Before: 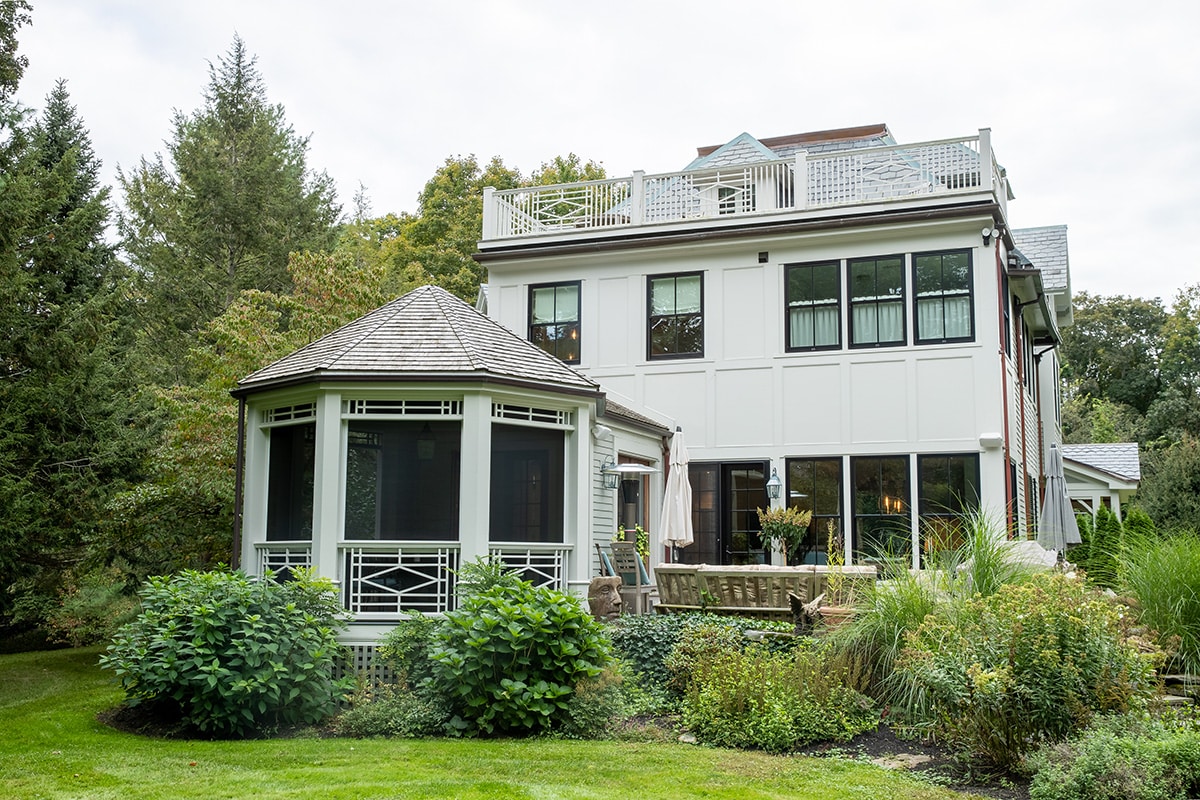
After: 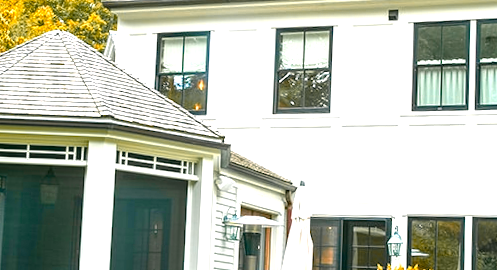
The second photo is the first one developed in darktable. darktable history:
color zones: curves: ch1 [(0.263, 0.53) (0.376, 0.287) (0.487, 0.512) (0.748, 0.547) (1, 0.513)]; ch2 [(0.262, 0.45) (0.751, 0.477)], mix 31.98%
rotate and perspective: rotation 2.17°, automatic cropping off
local contrast: on, module defaults
white balance: red 0.931, blue 1.11
crop: left 31.751%, top 32.172%, right 27.8%, bottom 35.83%
color balance rgb: linear chroma grading › global chroma 15%, perceptual saturation grading › global saturation 30%
exposure: black level correction 0, exposure 1.2 EV, compensate highlight preservation false
color correction: highlights a* 5.3, highlights b* 24.26, shadows a* -15.58, shadows b* 4.02
